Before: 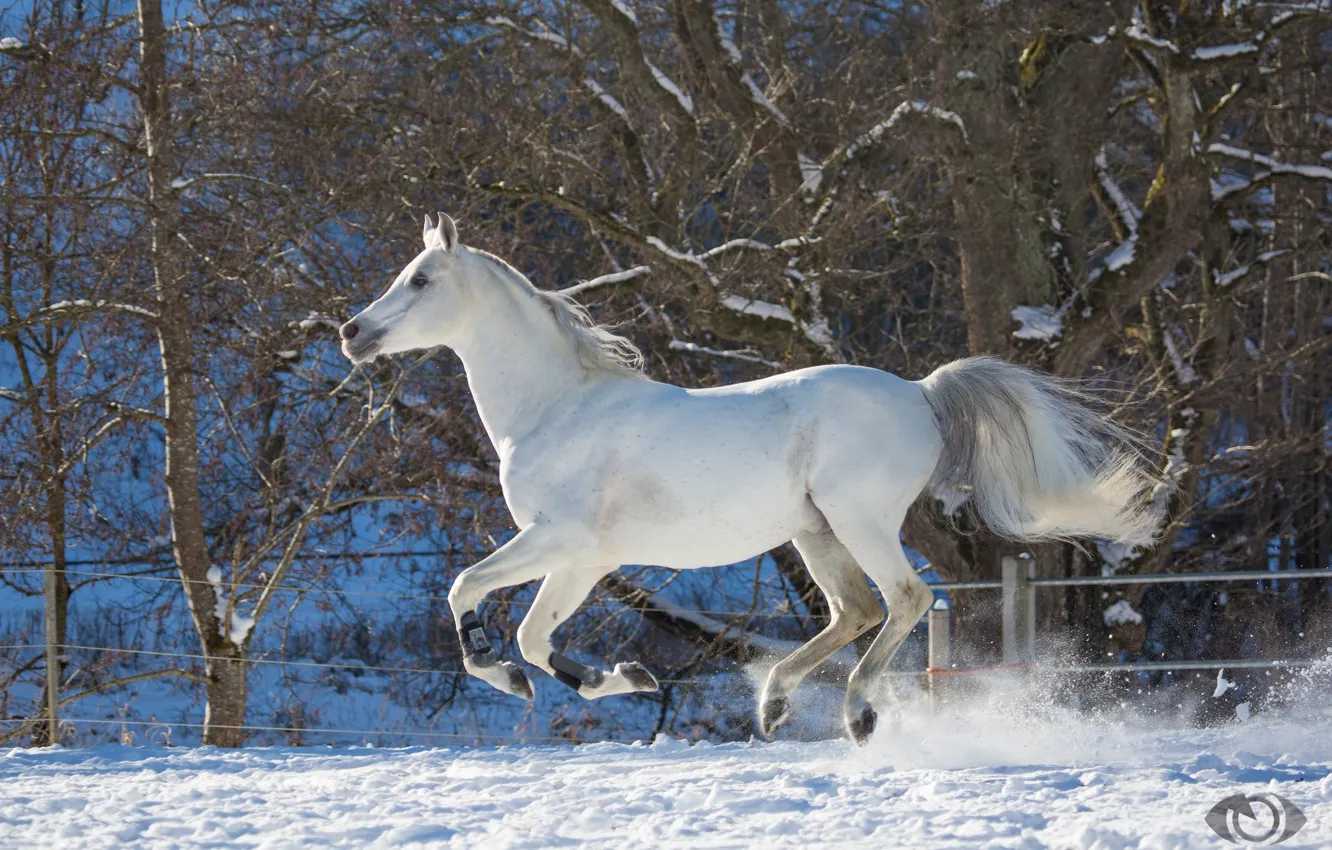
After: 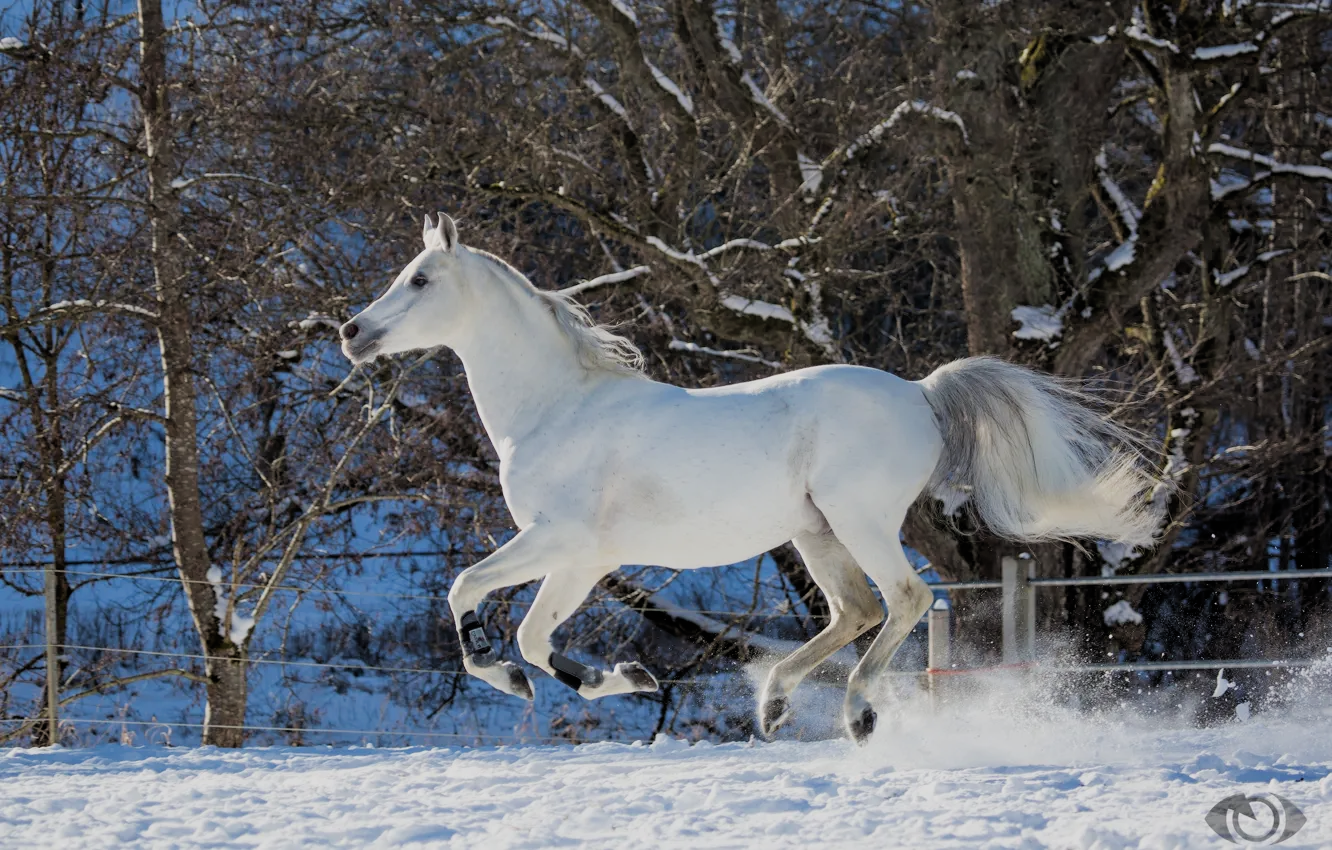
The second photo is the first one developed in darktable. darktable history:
filmic rgb: black relative exposure -5.15 EV, white relative exposure 3.97 EV, hardness 2.9, contrast 1.099, highlights saturation mix -20.04%
